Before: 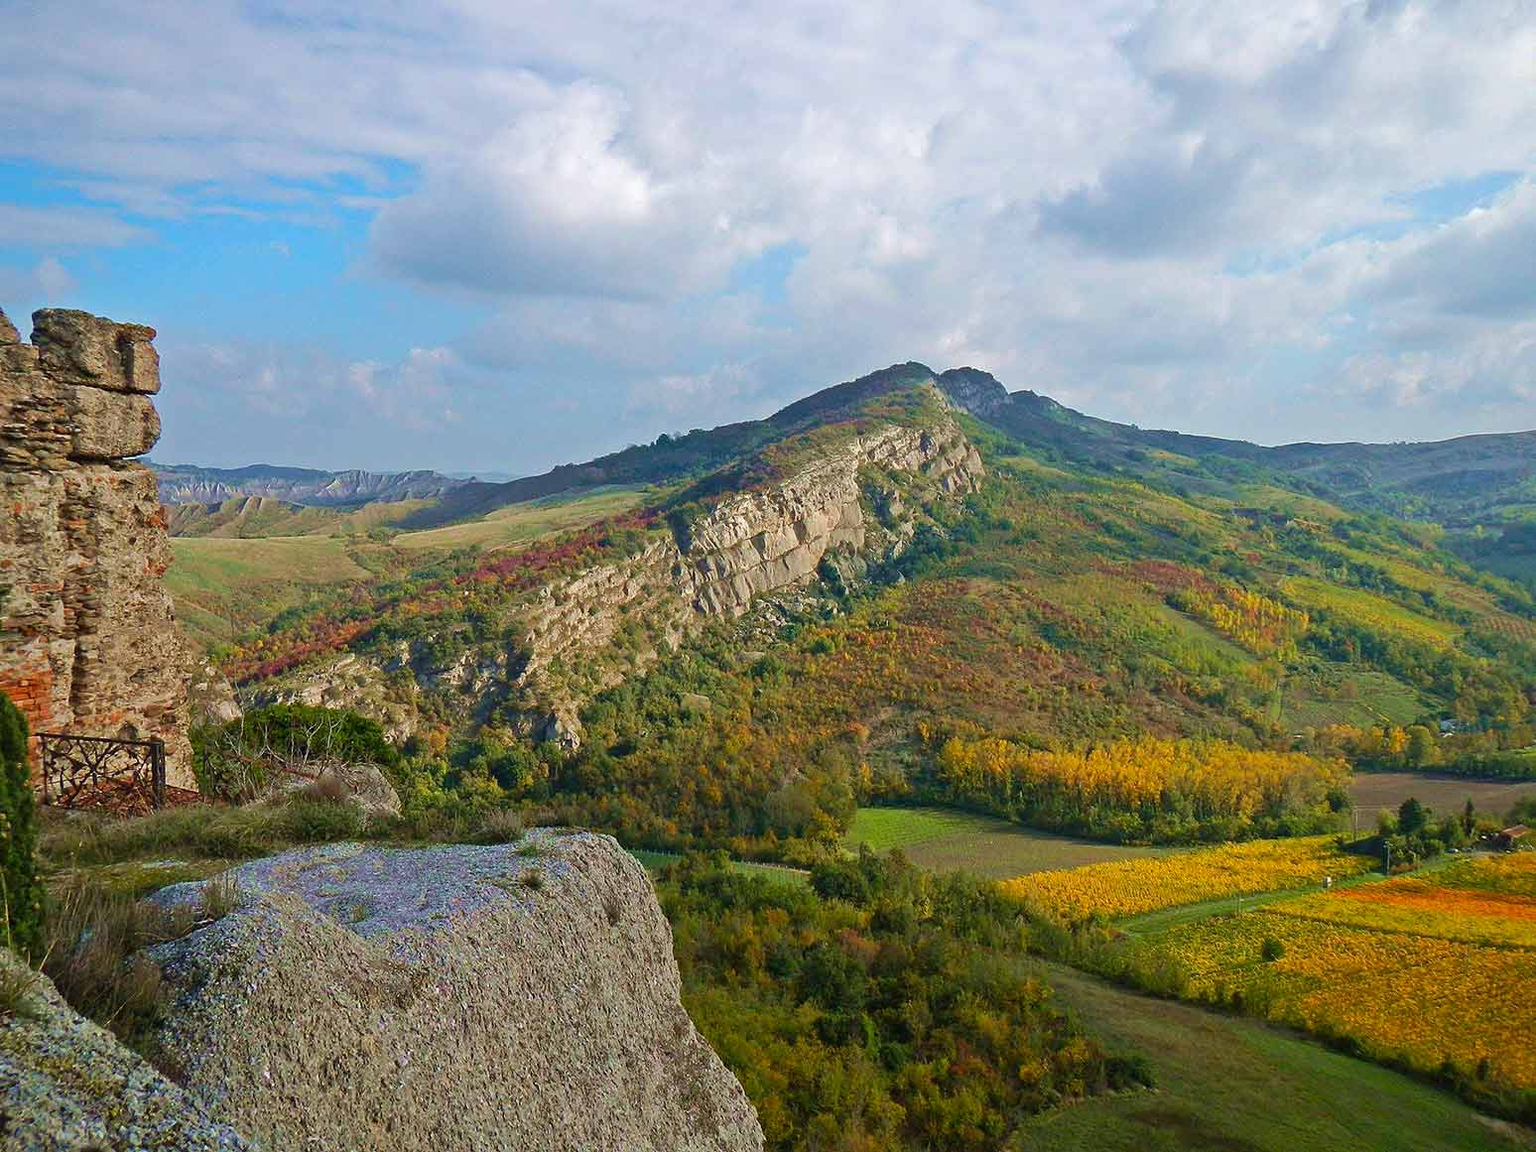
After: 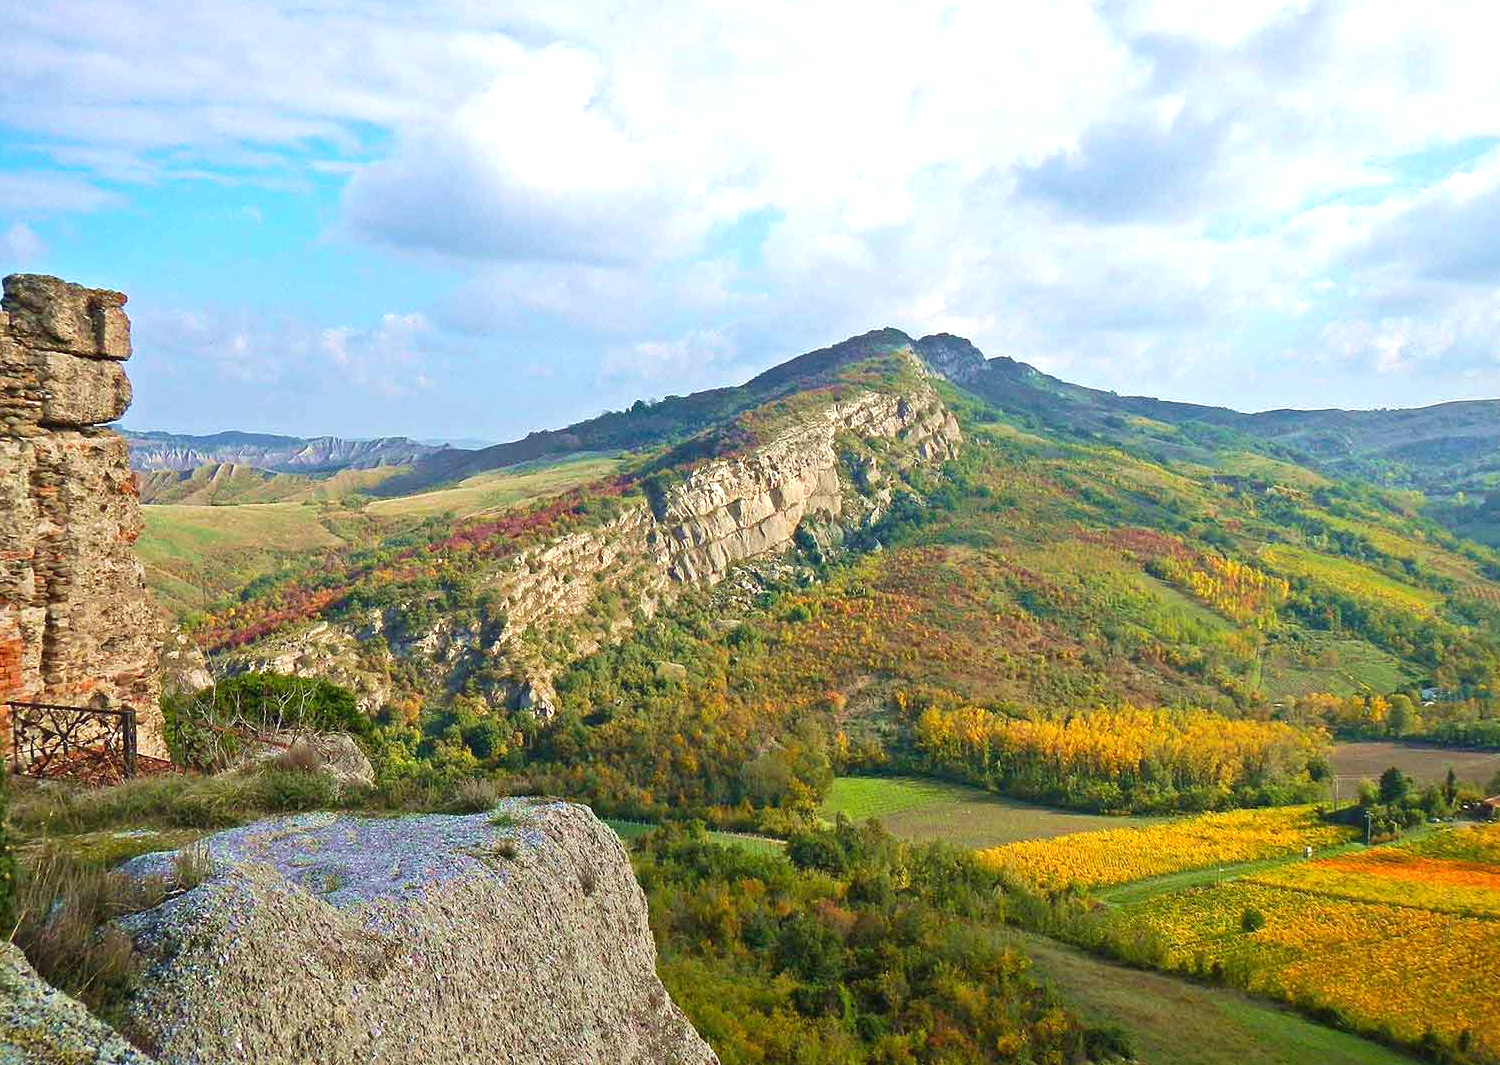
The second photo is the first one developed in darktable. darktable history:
exposure: black level correction 0, exposure 0.7 EV, compensate exposure bias true, compensate highlight preservation false
crop: left 1.964%, top 3.251%, right 1.122%, bottom 4.933%
